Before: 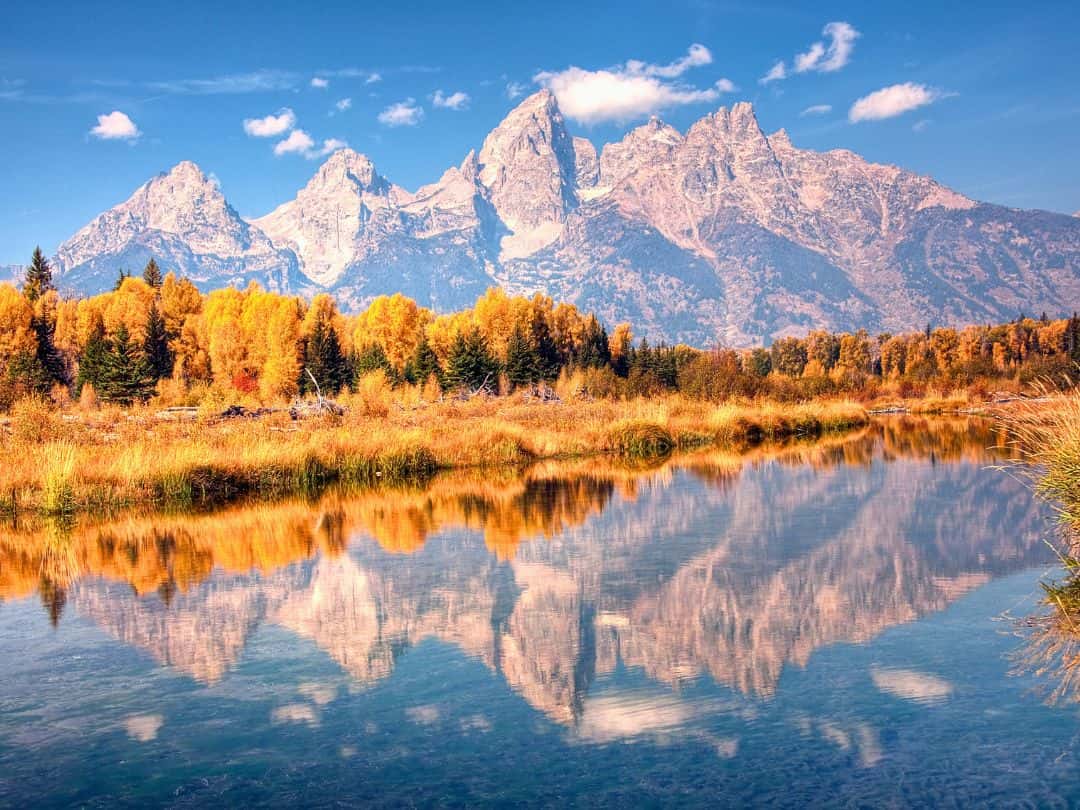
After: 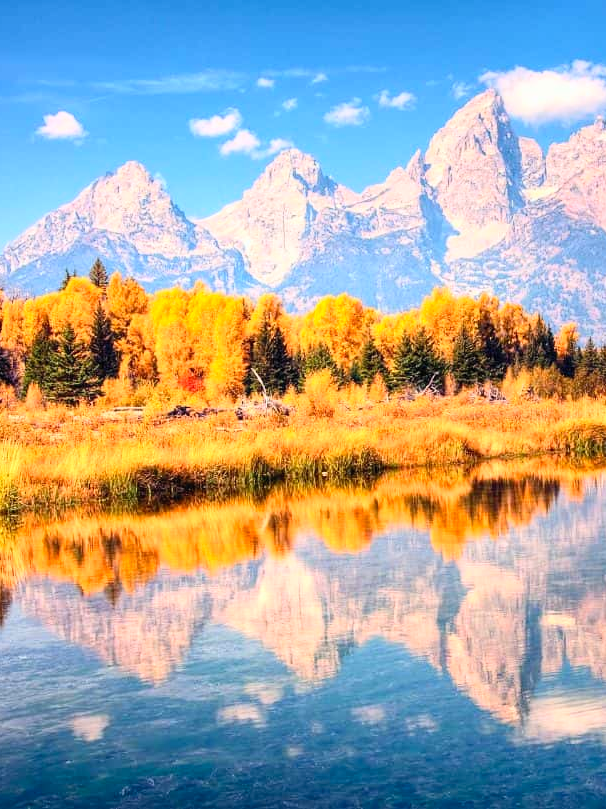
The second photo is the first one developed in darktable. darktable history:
contrast brightness saturation: contrast 0.204, brightness 0.168, saturation 0.219
crop: left 5.023%, right 38.84%
